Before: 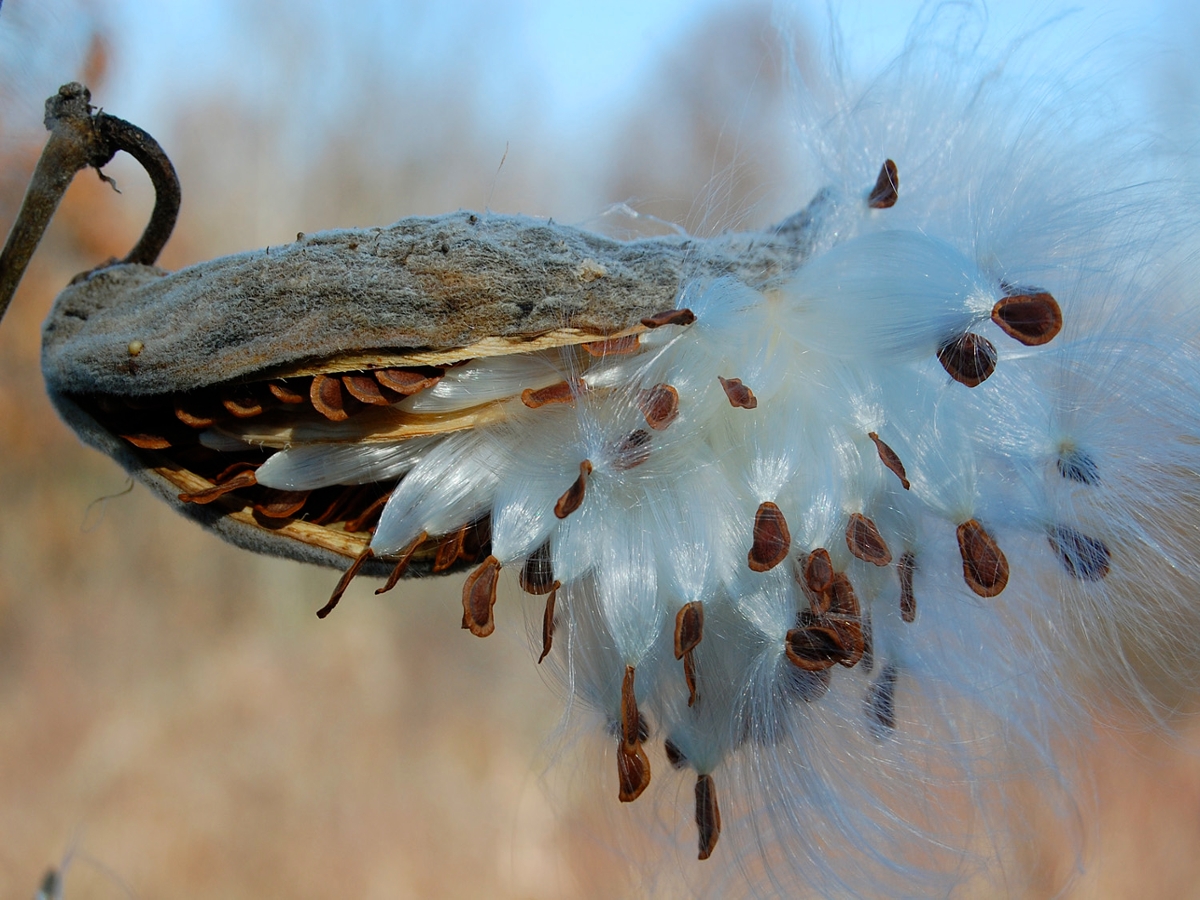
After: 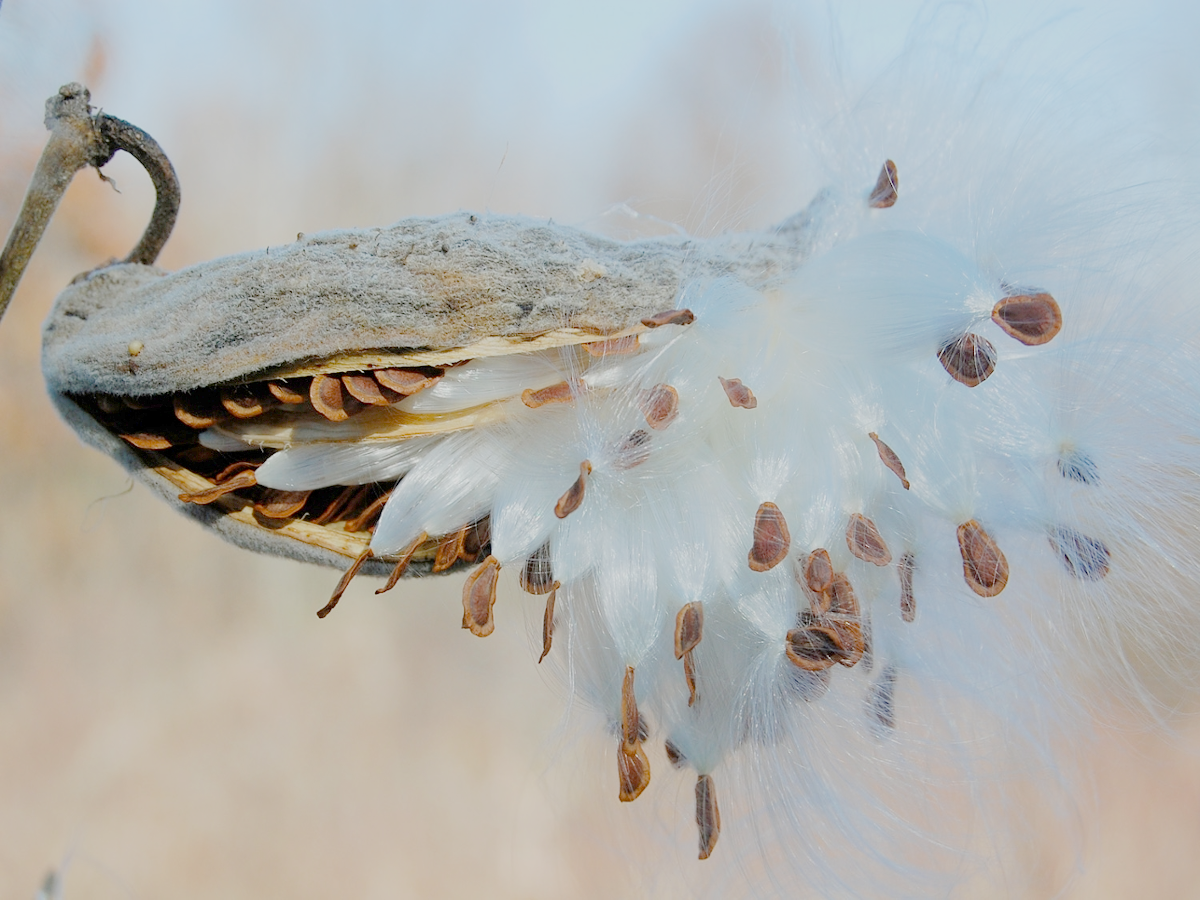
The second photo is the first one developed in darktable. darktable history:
filmic rgb: white relative exposure 3.85 EV, hardness 4.3
rotate and perspective: crop left 0, crop top 0
